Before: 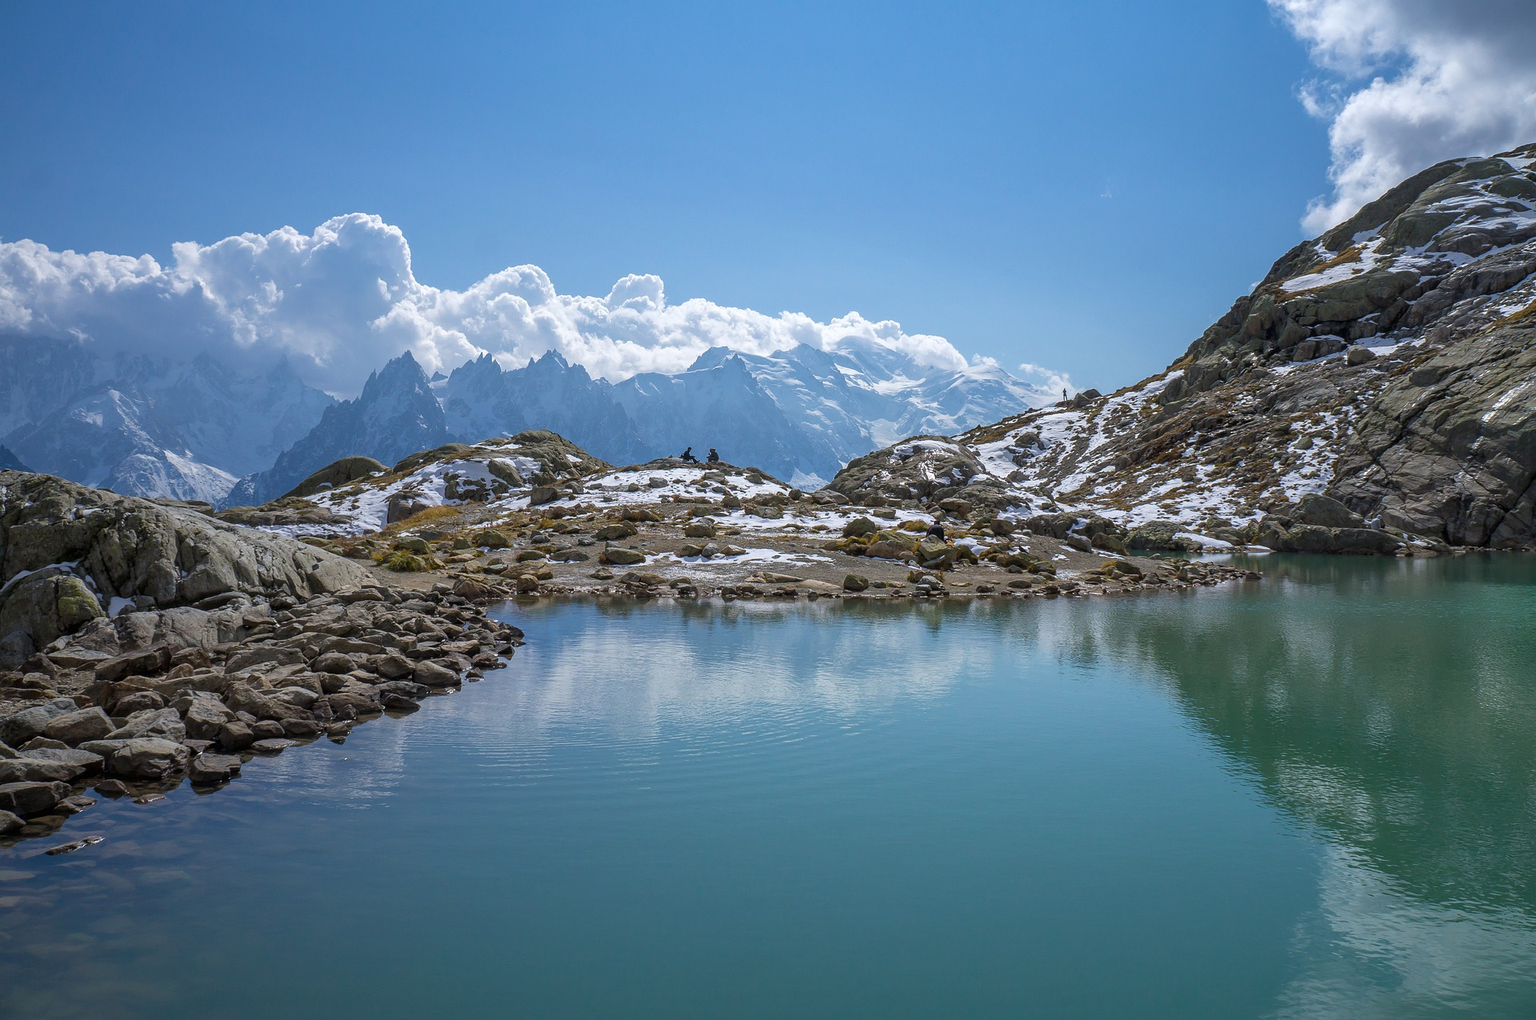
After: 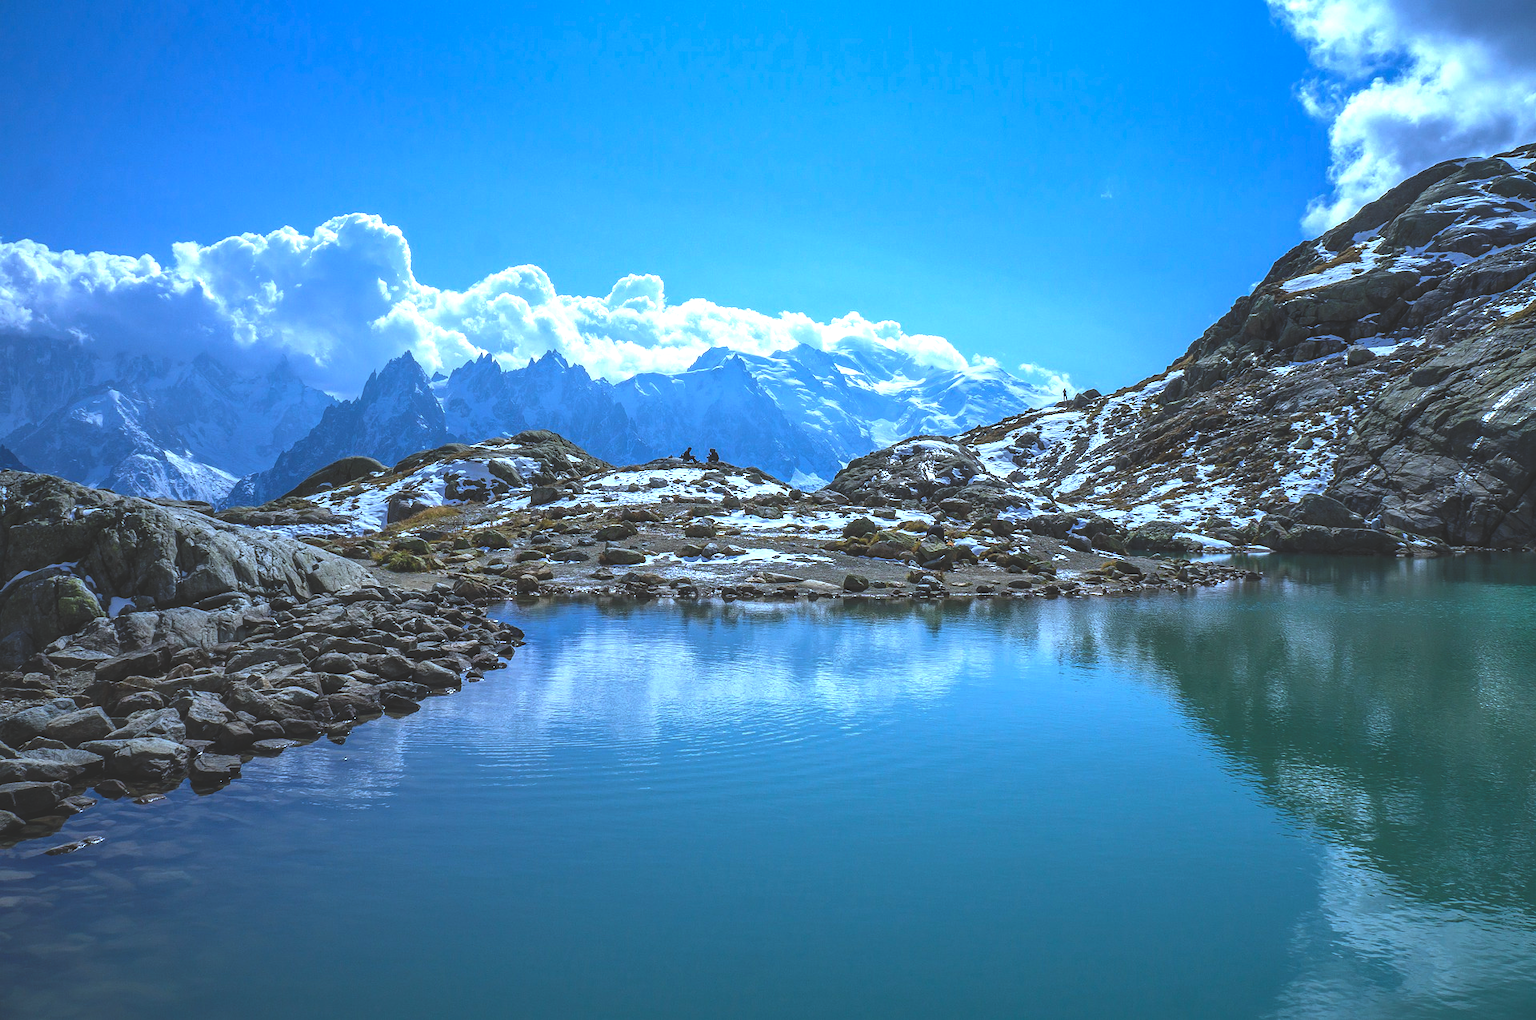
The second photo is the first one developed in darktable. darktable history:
color calibration: illuminant as shot in camera, x 0.383, y 0.38, temperature 3949.15 K, gamut compression 1.66
local contrast: on, module defaults
exposure: exposure 0.6 EV, compensate highlight preservation false
rgb curve: curves: ch0 [(0, 0.186) (0.314, 0.284) (0.775, 0.708) (1, 1)], compensate middle gray true, preserve colors none
